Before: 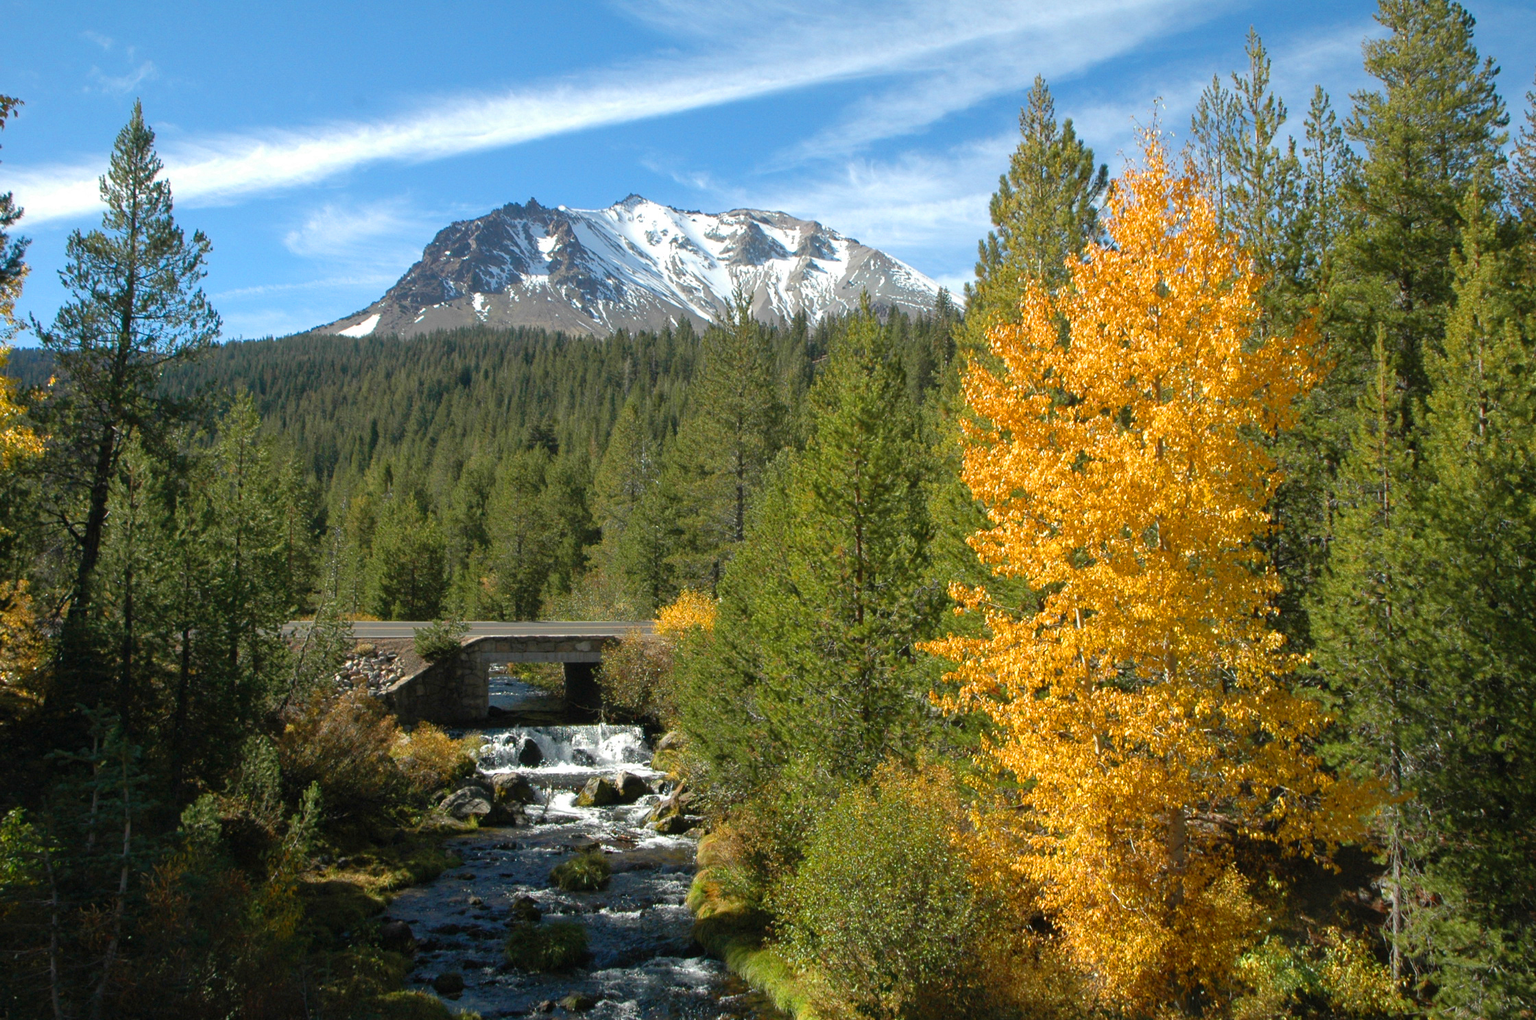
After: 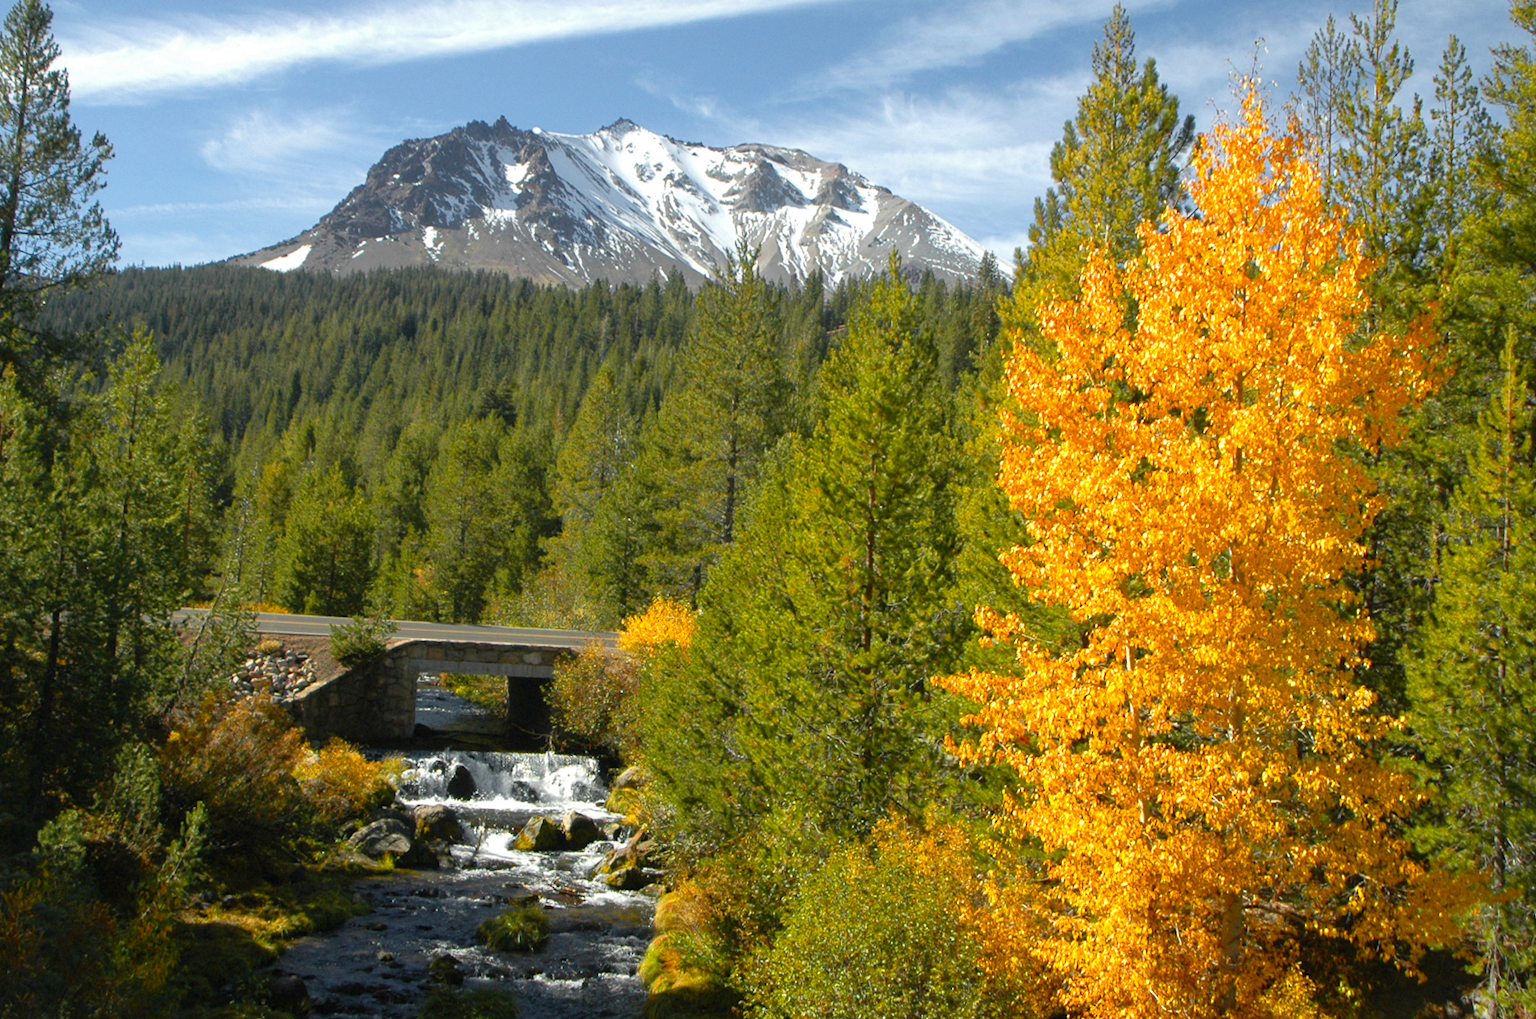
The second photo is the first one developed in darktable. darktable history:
color zones: curves: ch0 [(0, 0.511) (0.143, 0.531) (0.286, 0.56) (0.429, 0.5) (0.571, 0.5) (0.714, 0.5) (0.857, 0.5) (1, 0.5)]; ch1 [(0, 0.525) (0.143, 0.705) (0.286, 0.715) (0.429, 0.35) (0.571, 0.35) (0.714, 0.35) (0.857, 0.4) (1, 0.4)]; ch2 [(0, 0.572) (0.143, 0.512) (0.286, 0.473) (0.429, 0.45) (0.571, 0.5) (0.714, 0.5) (0.857, 0.518) (1, 0.518)]
crop and rotate: angle -3.27°, left 5.211%, top 5.211%, right 4.607%, bottom 4.607%
